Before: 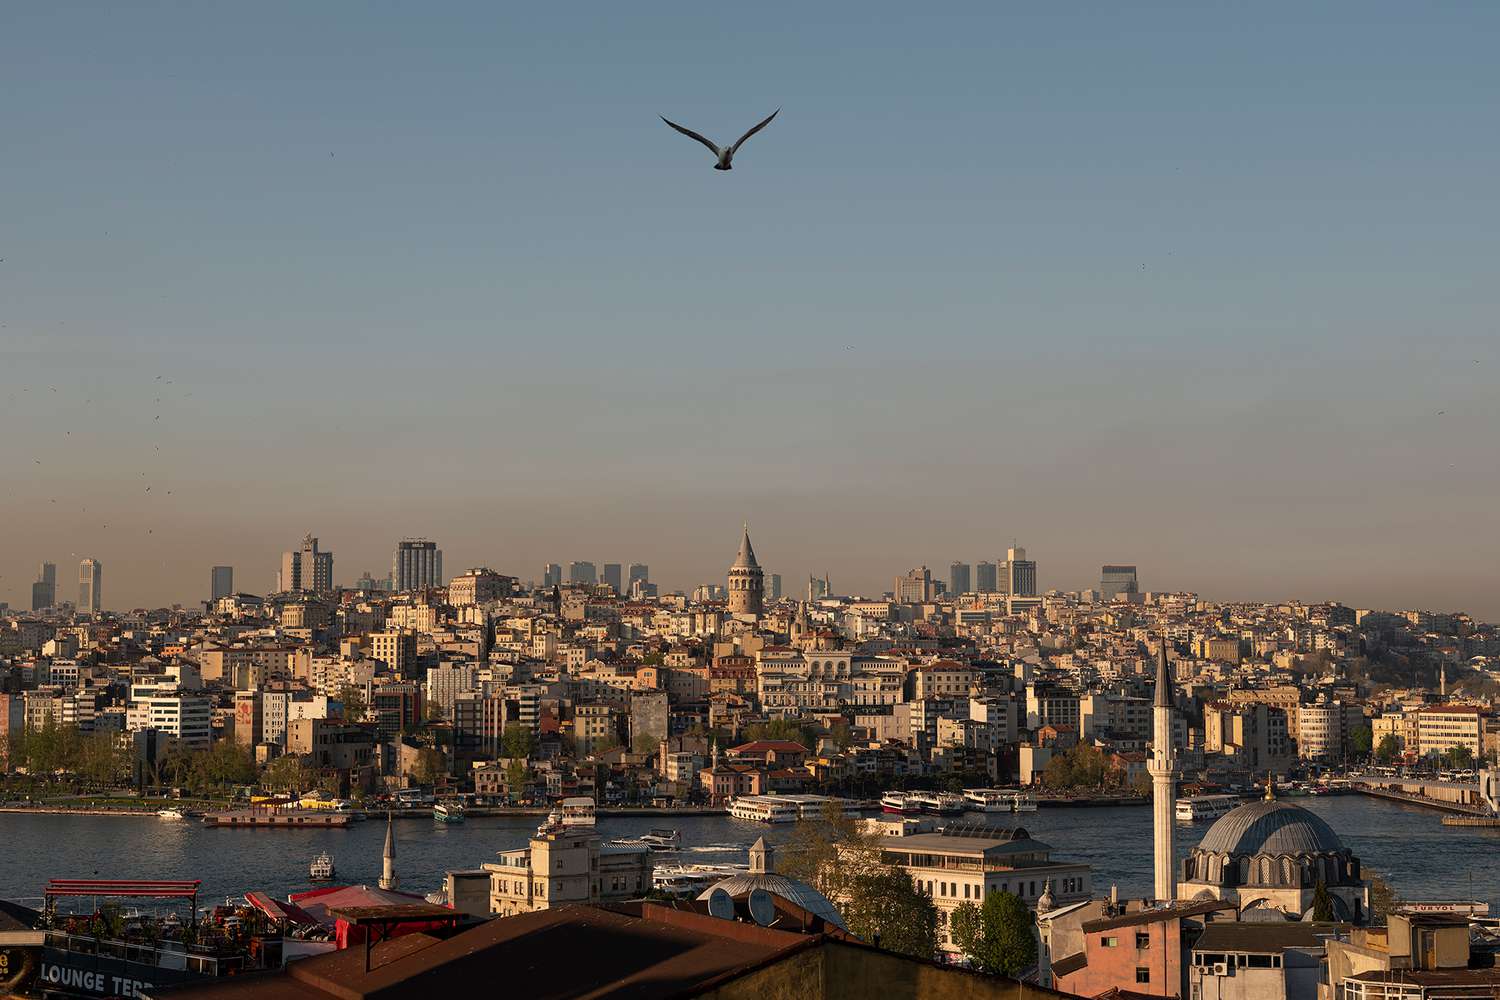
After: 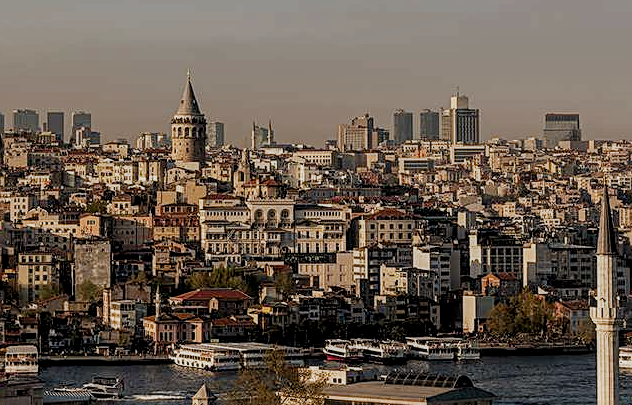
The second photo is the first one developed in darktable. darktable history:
sharpen: on, module defaults
local contrast: highlights 61%, detail 143%, midtone range 0.424
crop: left 37.198%, top 45.241%, right 20.618%, bottom 13.686%
filmic rgb: black relative exposure -7.99 EV, white relative exposure 3.79 EV, hardness 4.35, add noise in highlights 0, preserve chrominance no, color science v3 (2019), use custom middle-gray values true, contrast in highlights soft
